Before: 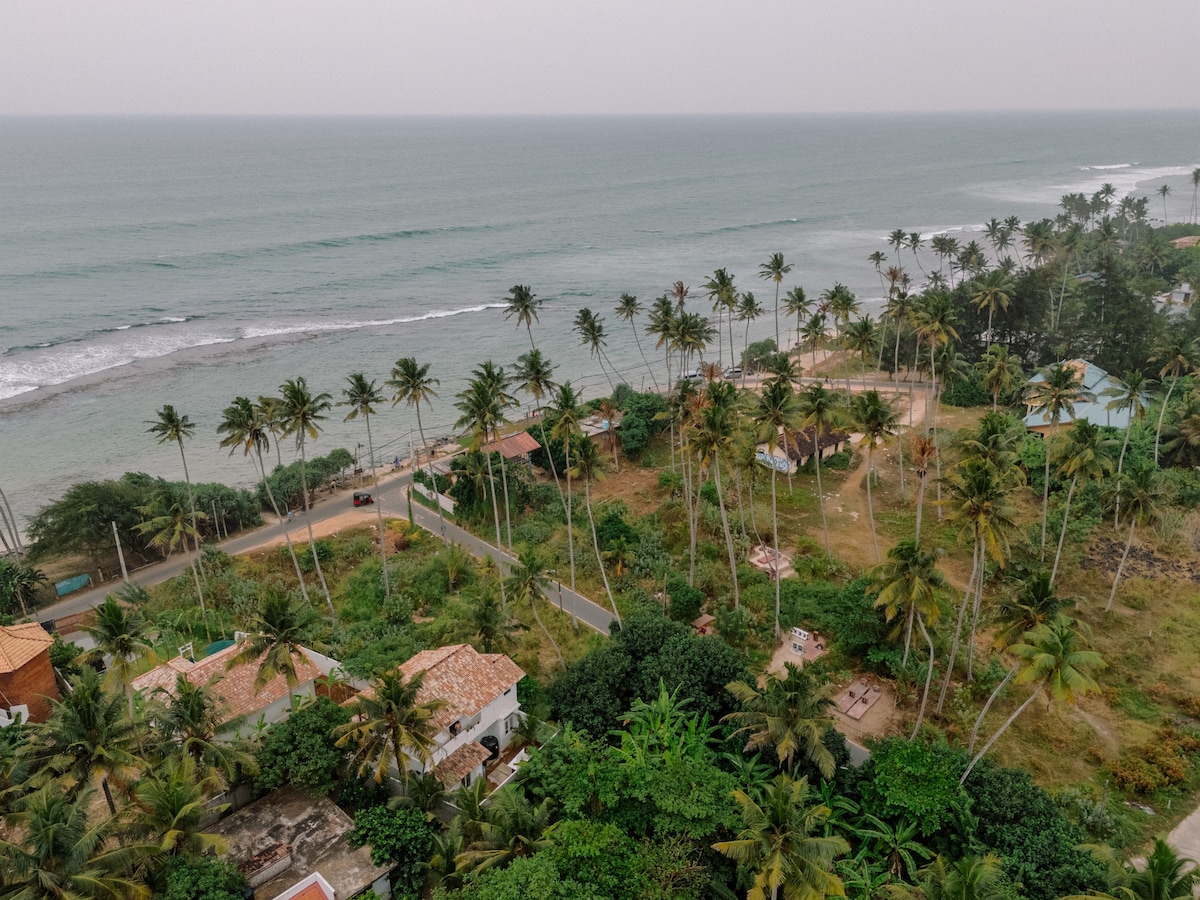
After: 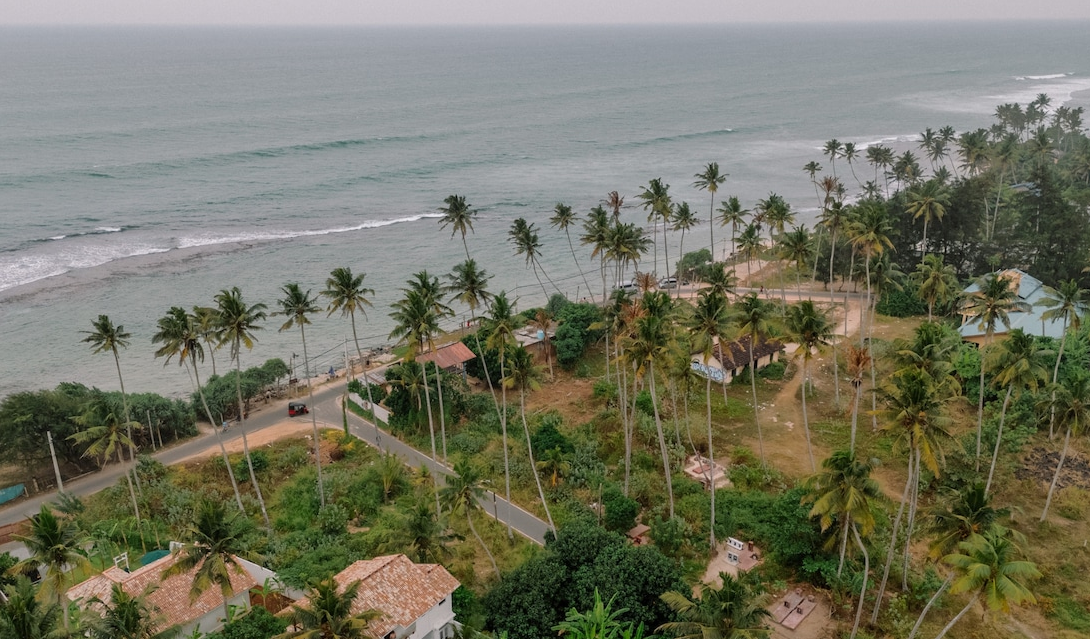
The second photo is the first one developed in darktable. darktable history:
crop: left 5.417%, top 10.043%, right 3.69%, bottom 18.858%
